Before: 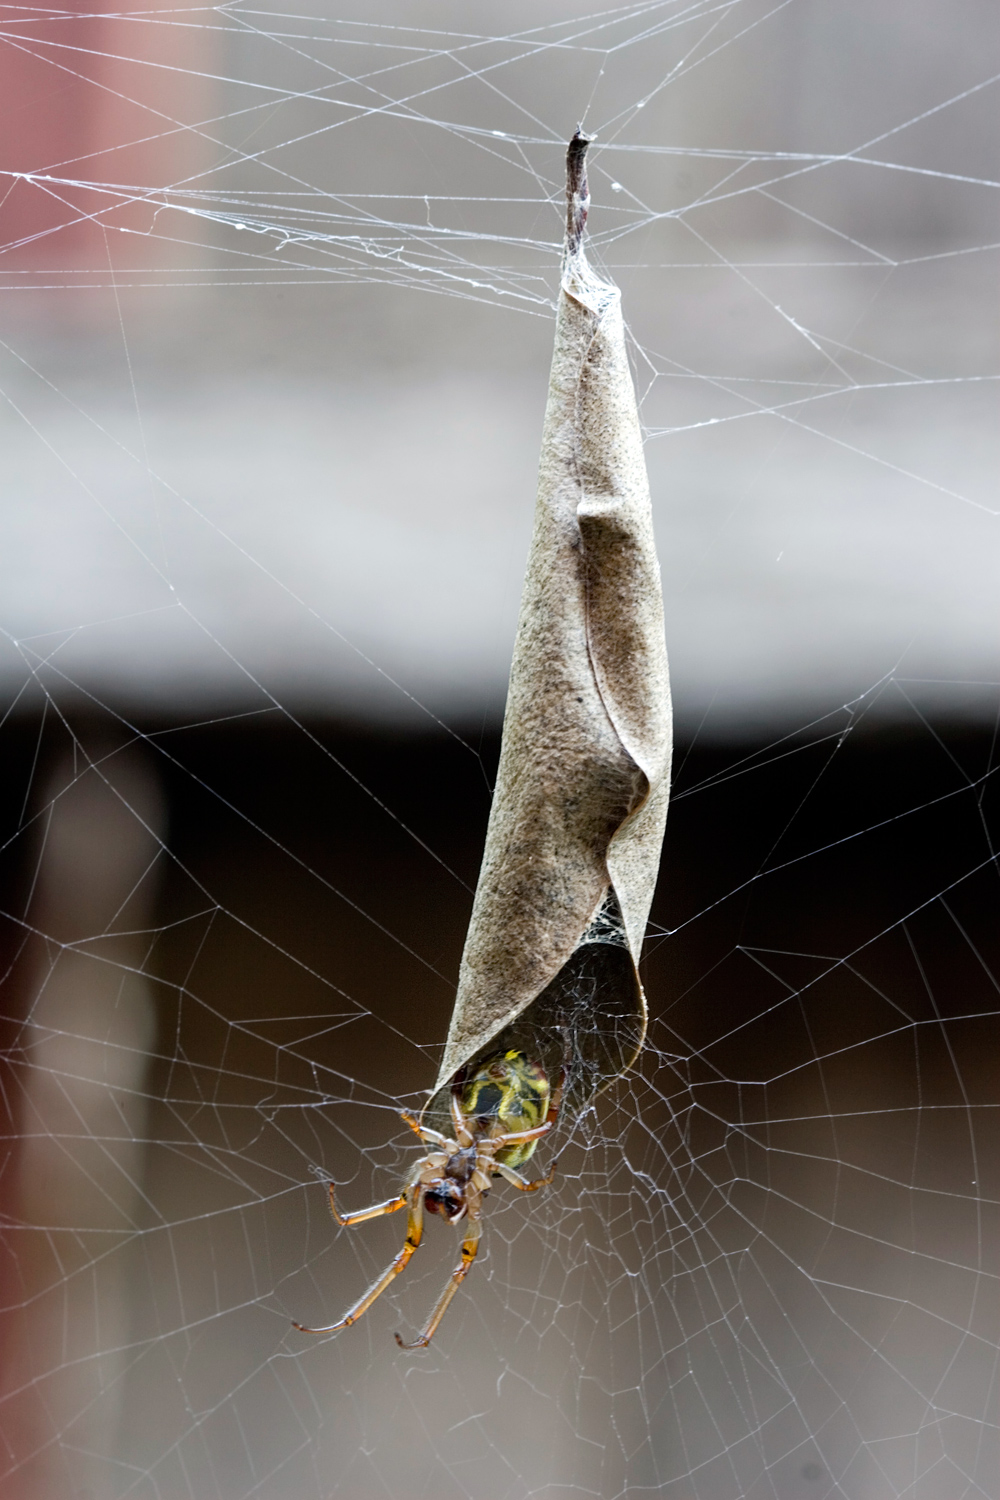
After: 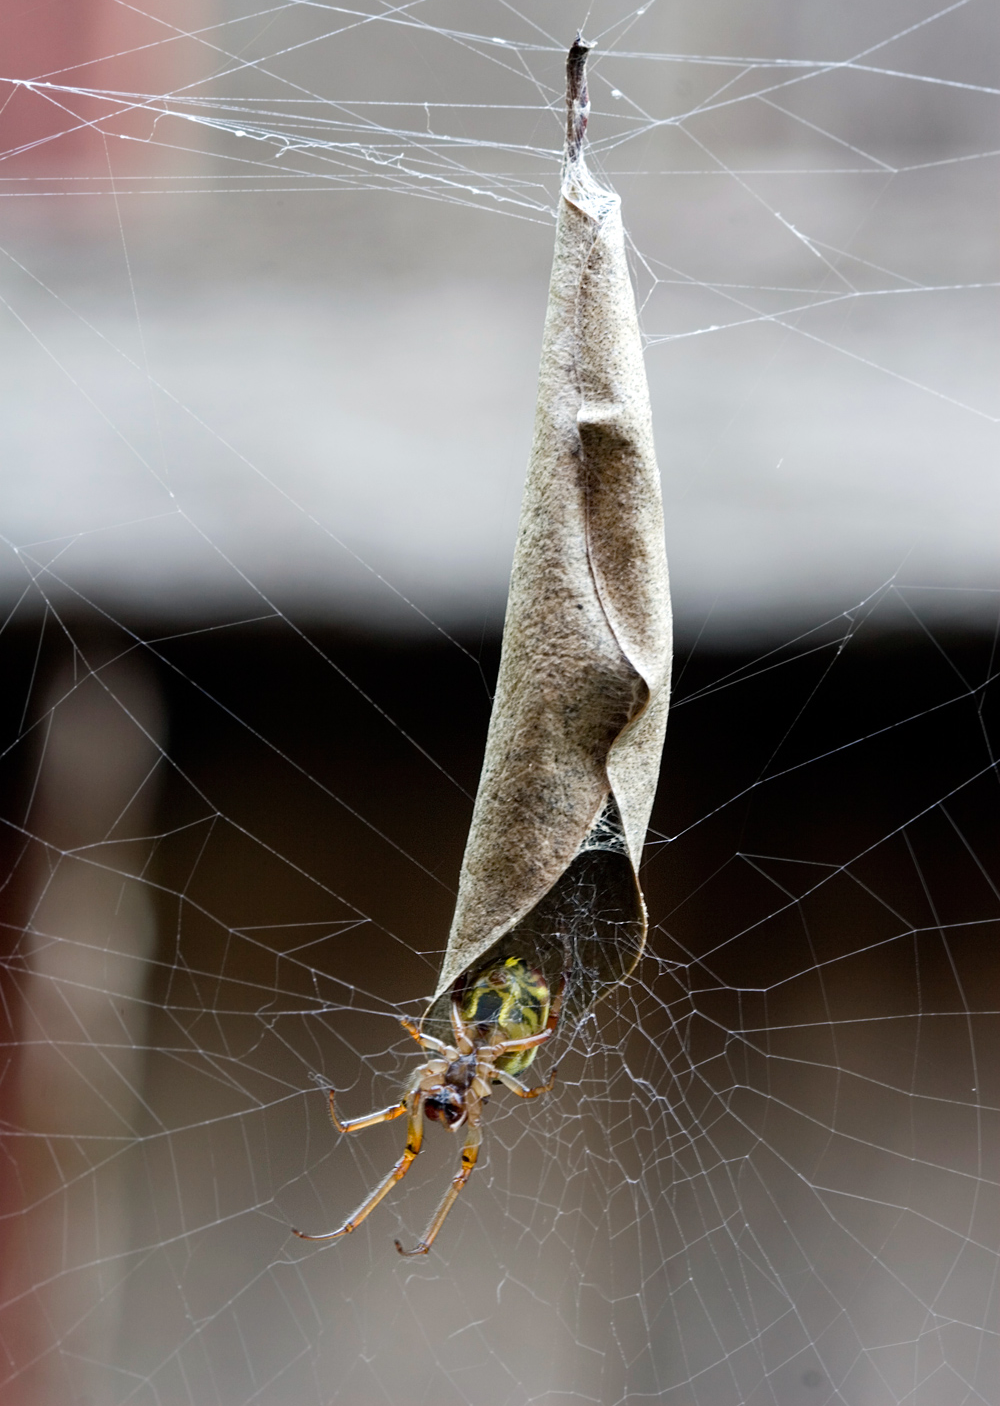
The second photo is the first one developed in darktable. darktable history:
tone equalizer: on, module defaults
crop and rotate: top 6.25%
